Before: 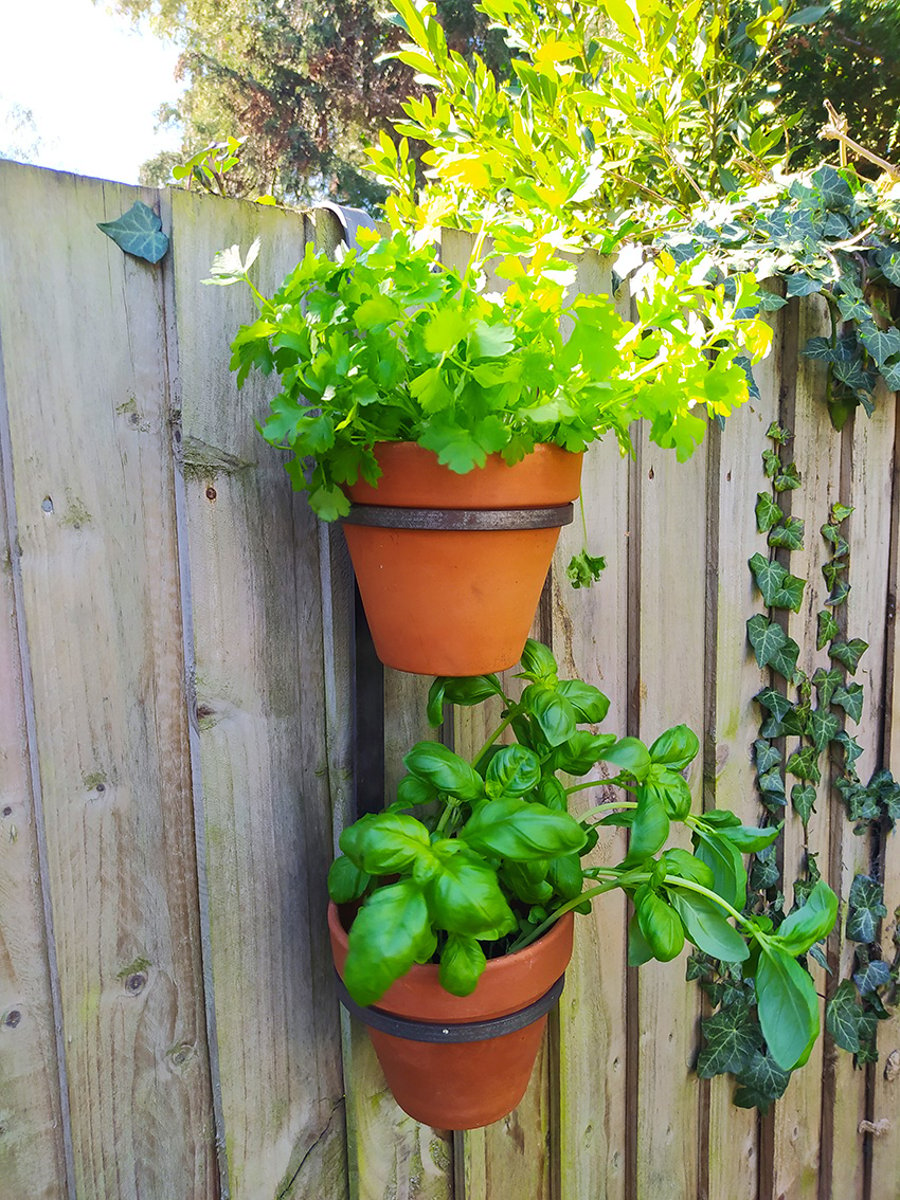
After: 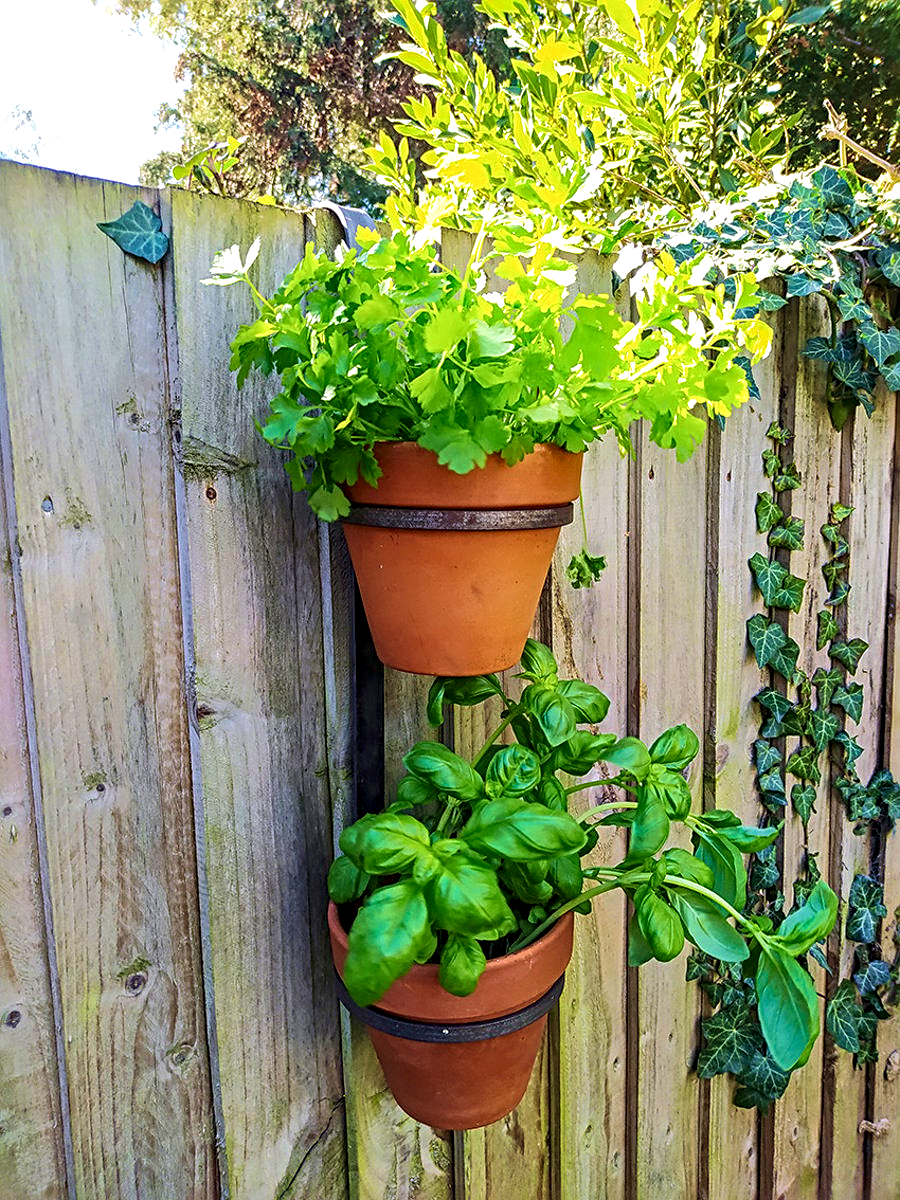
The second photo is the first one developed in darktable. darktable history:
velvia: strength 45%
local contrast: highlights 25%, detail 150%
sharpen: radius 4
